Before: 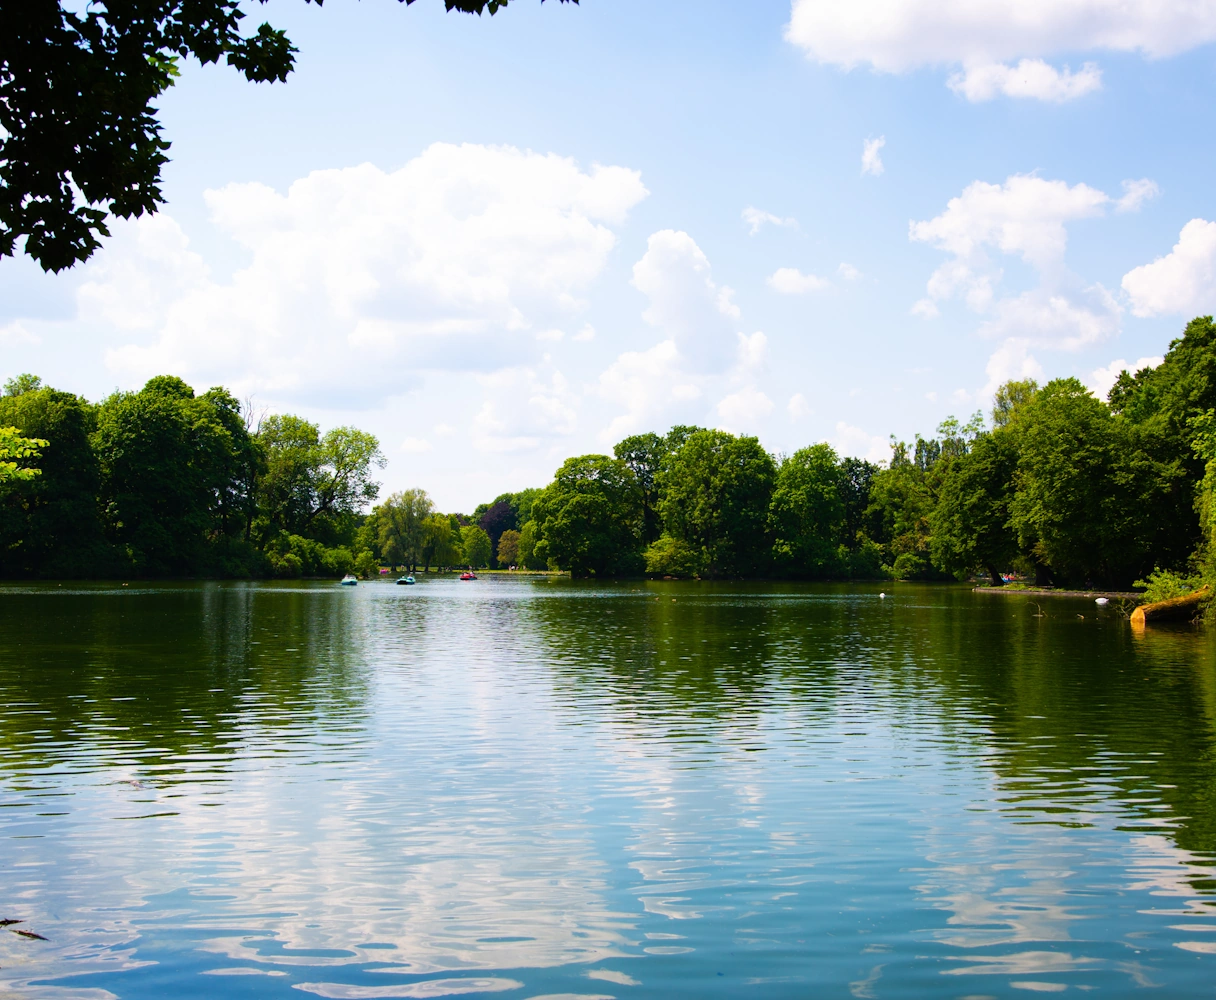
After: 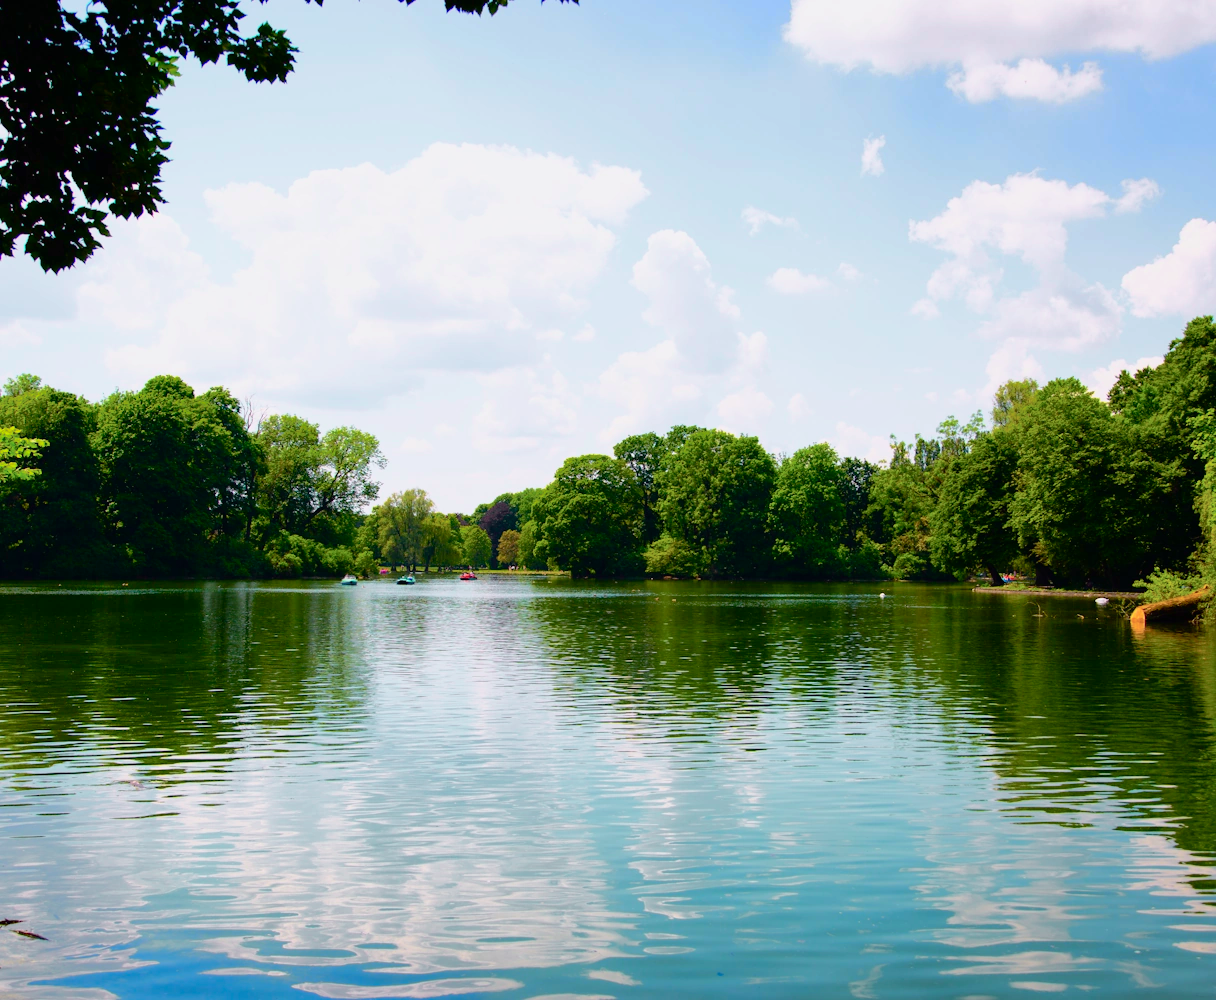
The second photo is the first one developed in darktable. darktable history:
tone curve: curves: ch0 [(0, 0) (0.035, 0.017) (0.131, 0.108) (0.279, 0.279) (0.476, 0.554) (0.617, 0.693) (0.704, 0.77) (0.801, 0.854) (0.895, 0.927) (1, 0.976)]; ch1 [(0, 0) (0.318, 0.278) (0.444, 0.427) (0.493, 0.493) (0.537, 0.547) (0.594, 0.616) (0.746, 0.764) (1, 1)]; ch2 [(0, 0) (0.316, 0.292) (0.381, 0.37) (0.423, 0.448) (0.476, 0.482) (0.502, 0.498) (0.529, 0.532) (0.583, 0.608) (0.639, 0.657) (0.7, 0.7) (0.861, 0.808) (1, 0.951)], color space Lab, independent channels, preserve colors none
shadows and highlights: on, module defaults
